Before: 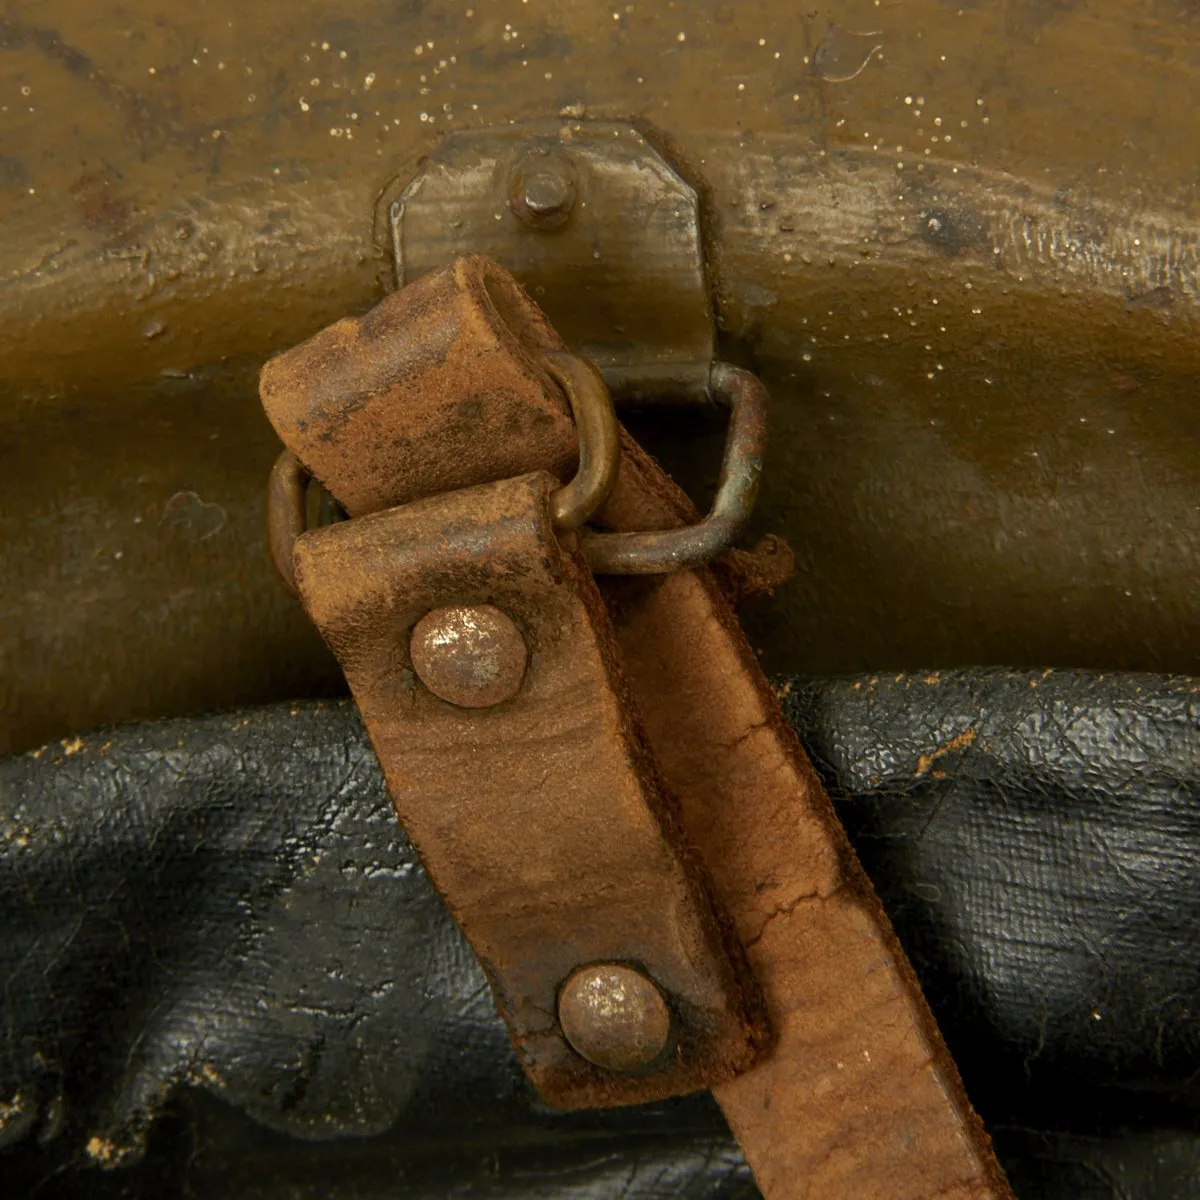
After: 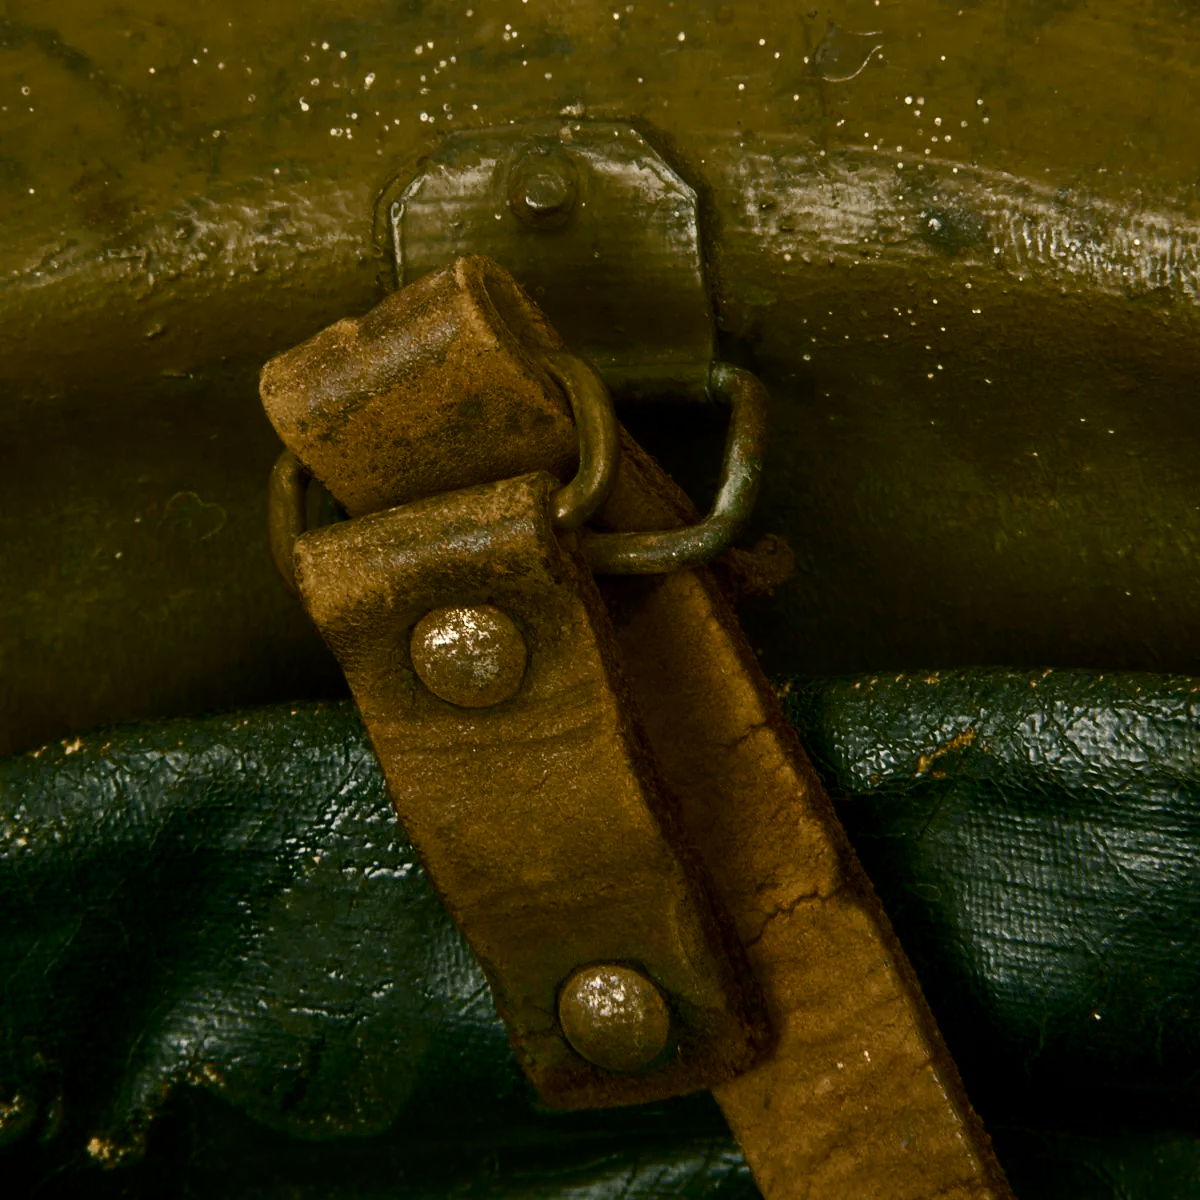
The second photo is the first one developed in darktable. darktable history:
contrast brightness saturation: contrast 0.254, saturation -0.307
color balance rgb: shadows lift › chroma 11.853%, shadows lift › hue 130.69°, linear chroma grading › shadows 16.494%, perceptual saturation grading › global saturation 20%, perceptual saturation grading › highlights -24.994%, perceptual saturation grading › shadows 25.88%, global vibrance 16.714%, saturation formula JzAzBz (2021)
